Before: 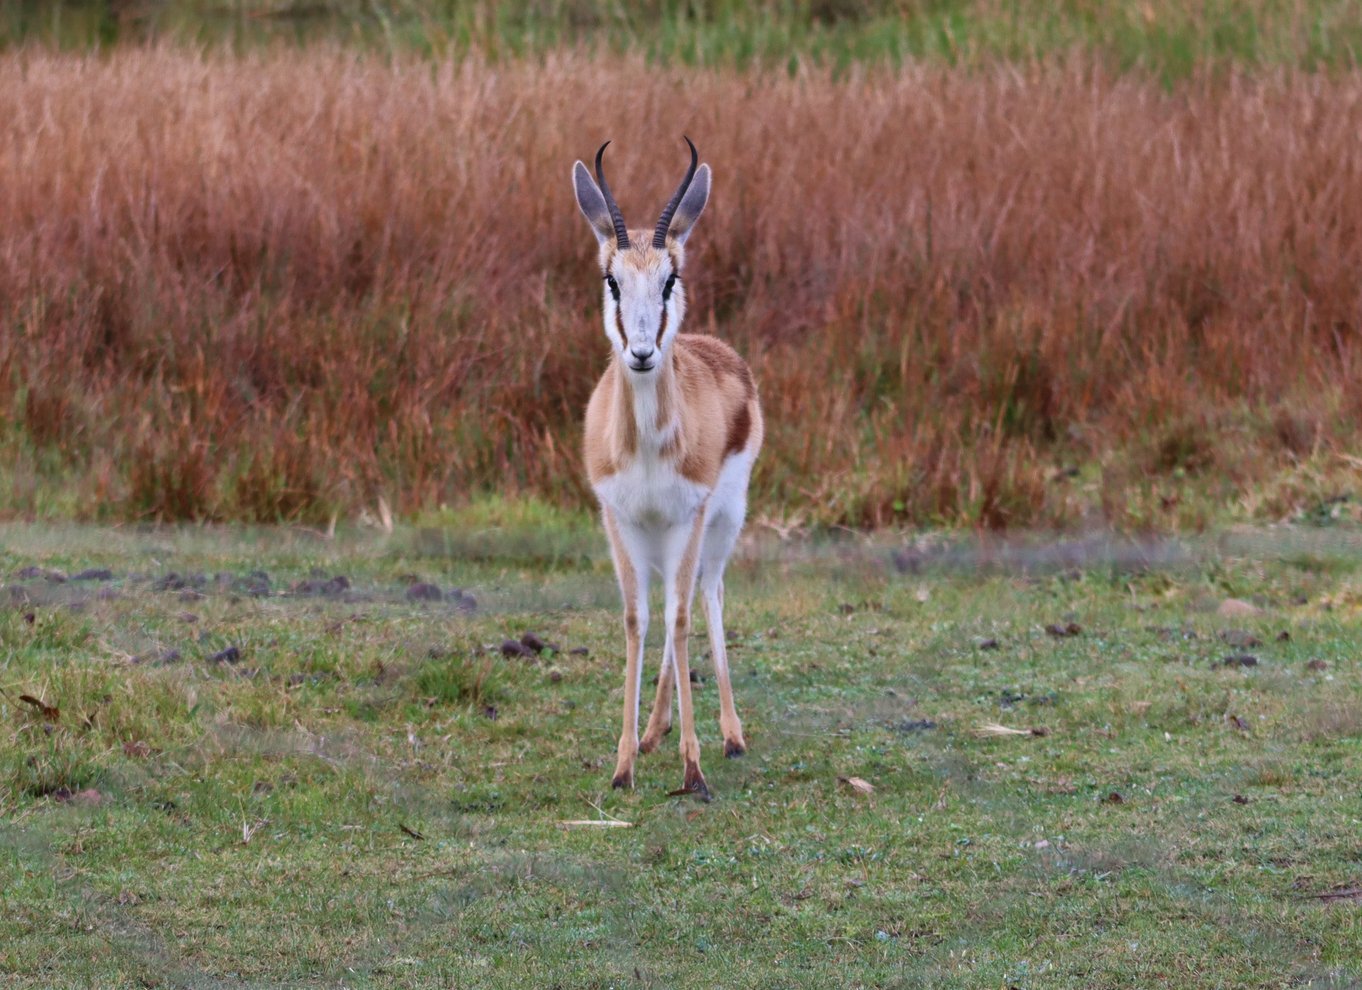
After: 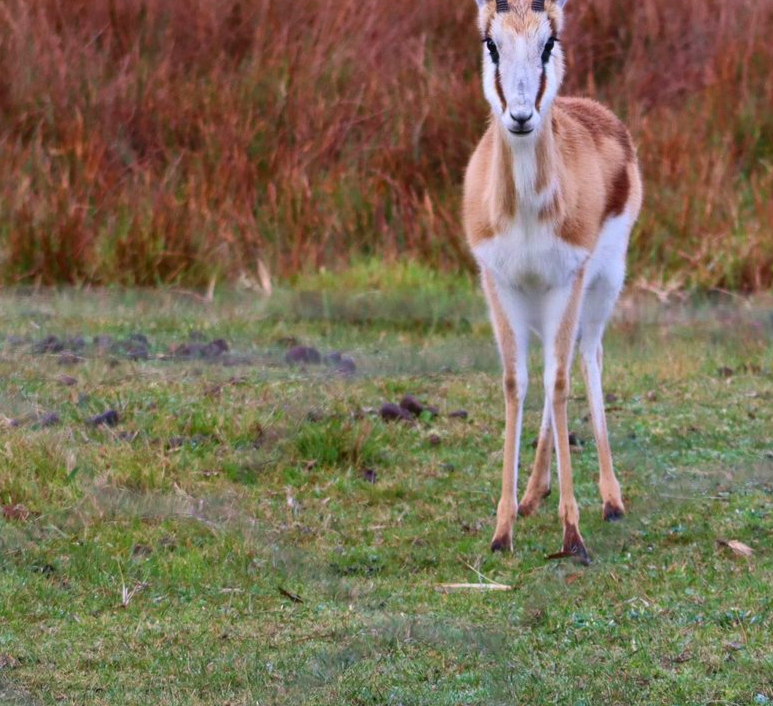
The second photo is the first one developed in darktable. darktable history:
crop: left 8.889%, top 24.02%, right 34.352%, bottom 4.595%
contrast brightness saturation: contrast 0.089, saturation 0.267
